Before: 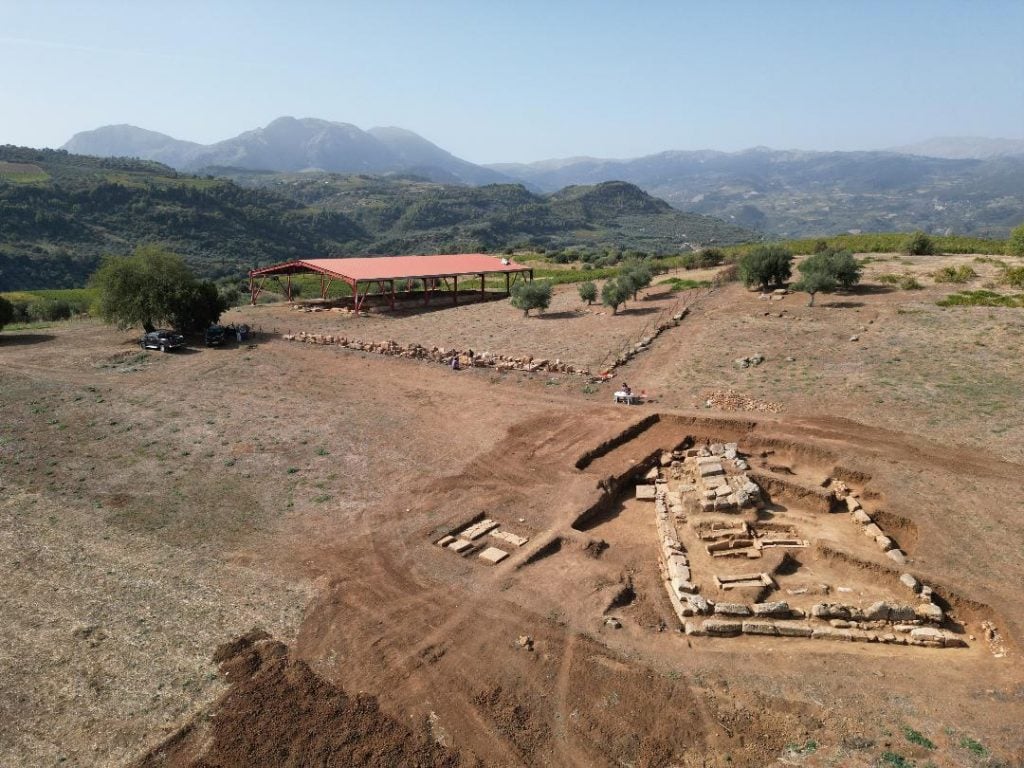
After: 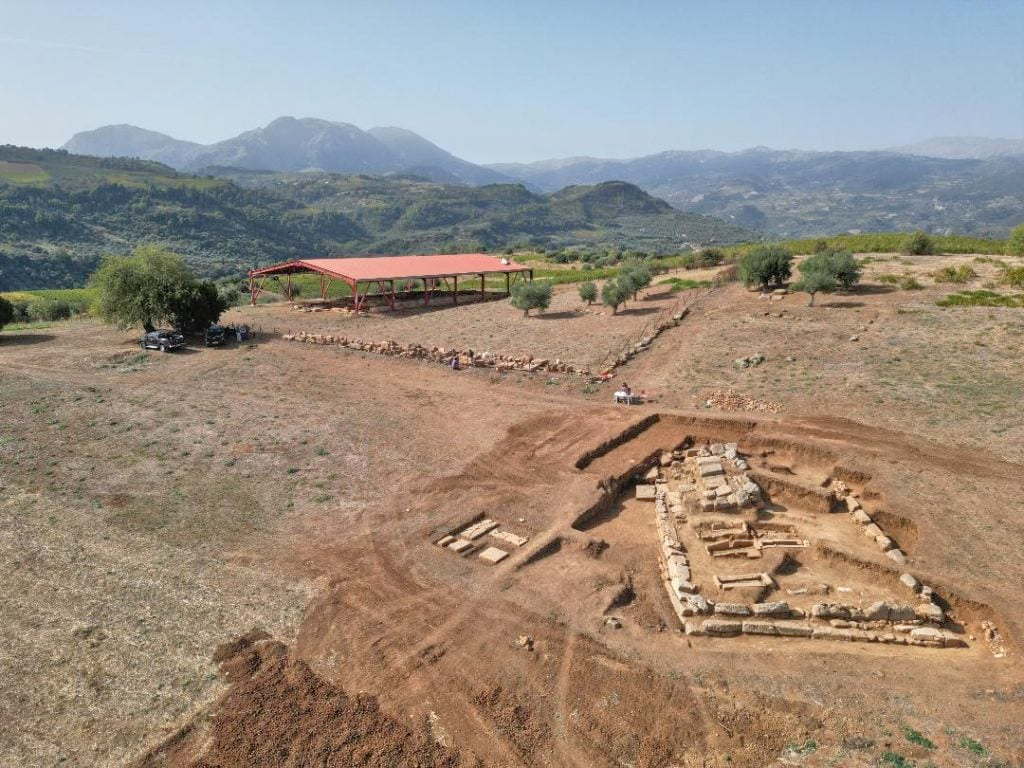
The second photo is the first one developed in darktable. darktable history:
tone equalizer: -7 EV 0.161 EV, -6 EV 0.622 EV, -5 EV 1.15 EV, -4 EV 1.33 EV, -3 EV 1.12 EV, -2 EV 0.6 EV, -1 EV 0.163 EV, smoothing 1
contrast brightness saturation: contrast -0.107
local contrast: on, module defaults
